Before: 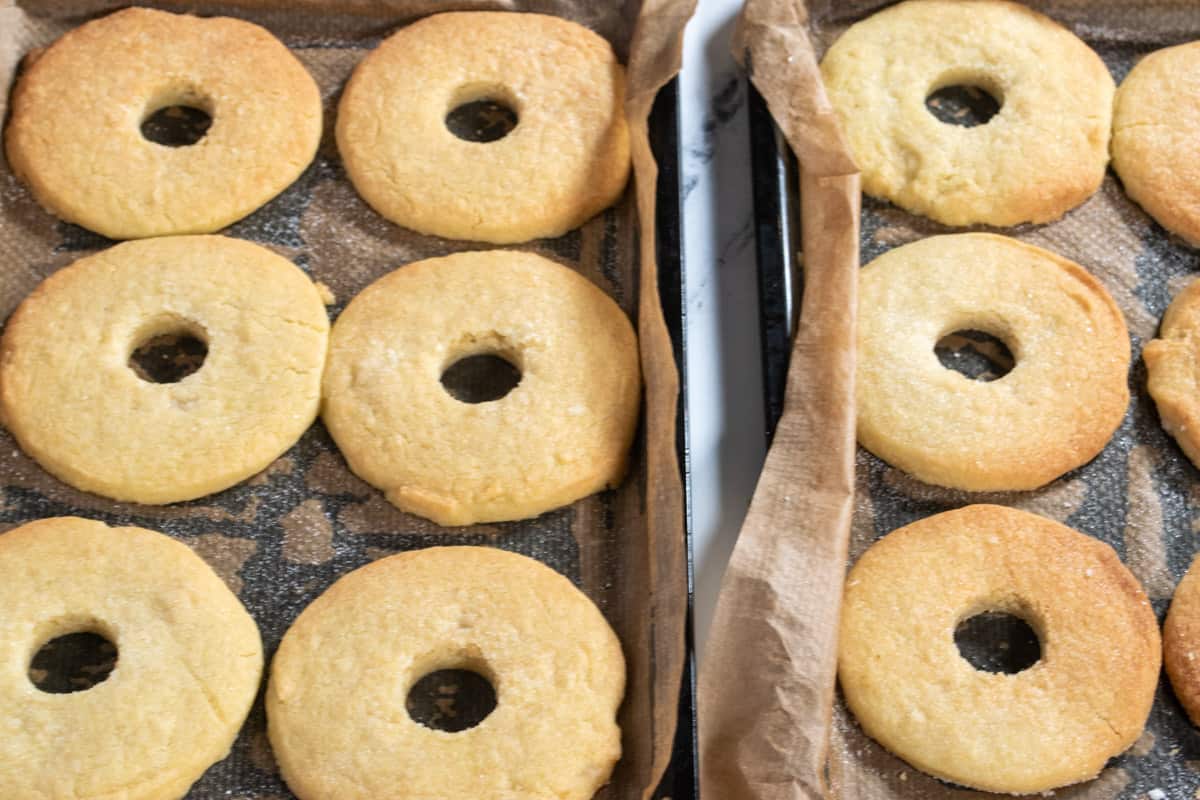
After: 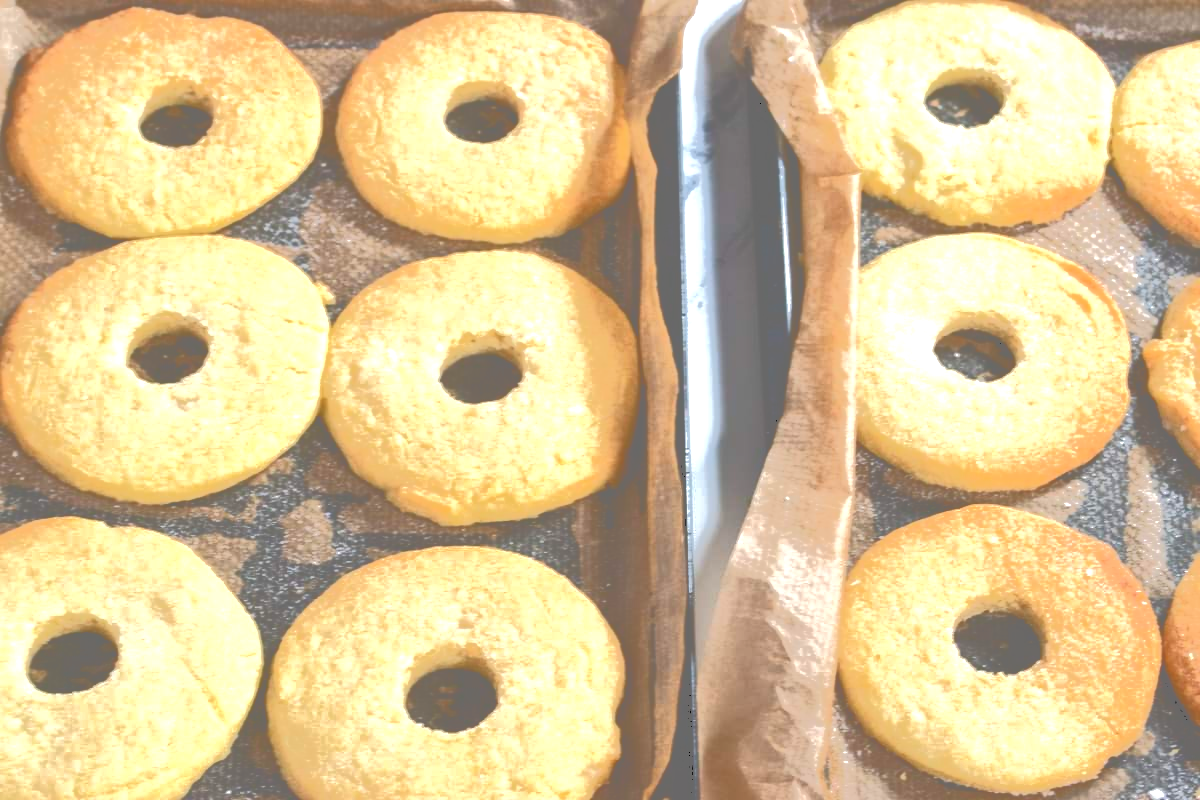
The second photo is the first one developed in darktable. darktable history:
tone equalizer: -8 EV -0.734 EV, -7 EV -0.734 EV, -6 EV -0.62 EV, -5 EV -0.375 EV, -3 EV 0.399 EV, -2 EV 0.6 EV, -1 EV 0.698 EV, +0 EV 0.733 EV
exposure: exposure -0.067 EV, compensate highlight preservation false
tone curve: curves: ch0 [(0, 0) (0.003, 0.437) (0.011, 0.438) (0.025, 0.441) (0.044, 0.441) (0.069, 0.441) (0.1, 0.444) (0.136, 0.447) (0.177, 0.452) (0.224, 0.457) (0.277, 0.466) (0.335, 0.485) (0.399, 0.514) (0.468, 0.558) (0.543, 0.616) (0.623, 0.686) (0.709, 0.76) (0.801, 0.803) (0.898, 0.825) (1, 1)], color space Lab, independent channels, preserve colors none
